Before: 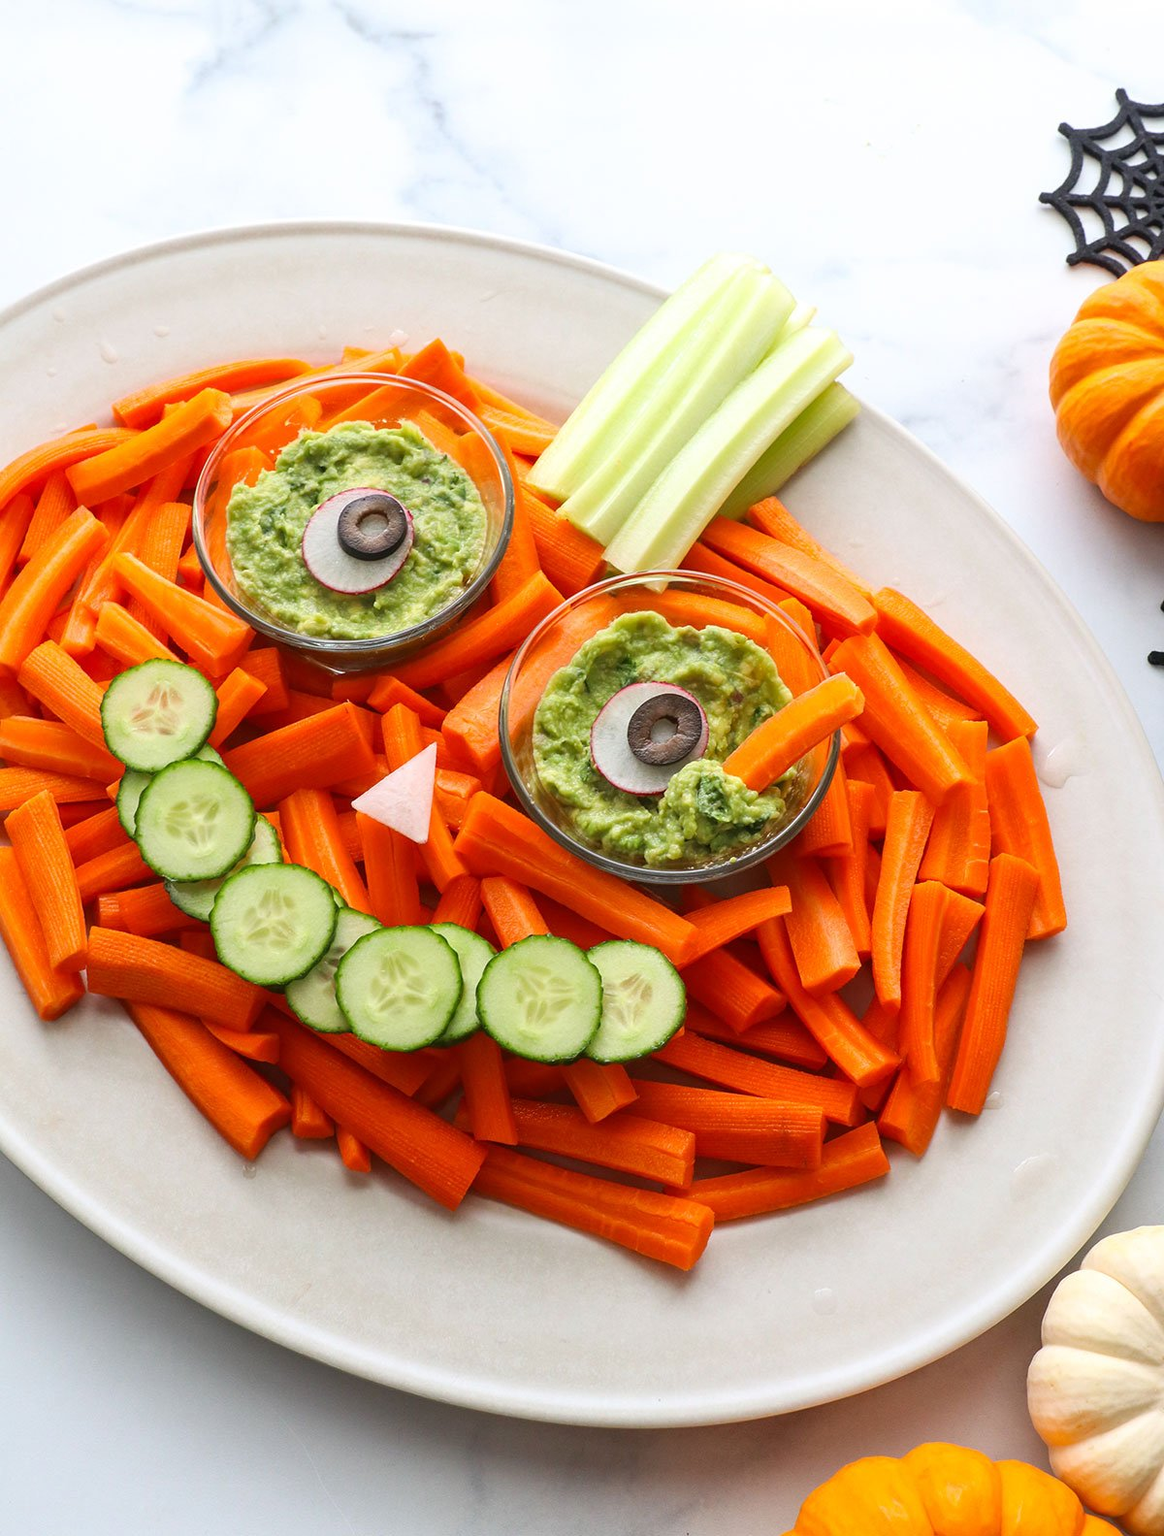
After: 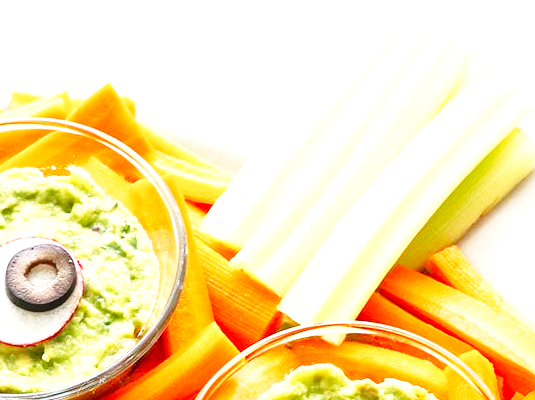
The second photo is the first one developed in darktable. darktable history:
exposure: exposure 1.204 EV, compensate highlight preservation false
crop: left 28.653%, top 16.859%, right 26.756%, bottom 57.825%
tone curve: curves: ch0 [(0, 0.011) (0.053, 0.026) (0.174, 0.115) (0.398, 0.444) (0.673, 0.775) (0.829, 0.906) (0.991, 0.981)]; ch1 [(0, 0) (0.264, 0.22) (0.407, 0.373) (0.463, 0.457) (0.492, 0.501) (0.512, 0.513) (0.54, 0.543) (0.585, 0.617) (0.659, 0.686) (0.78, 0.8) (1, 1)]; ch2 [(0, 0) (0.438, 0.449) (0.473, 0.469) (0.503, 0.5) (0.523, 0.534) (0.562, 0.591) (0.612, 0.627) (0.701, 0.707) (1, 1)], preserve colors none
local contrast: mode bilateral grid, contrast 20, coarseness 51, detail 119%, midtone range 0.2
